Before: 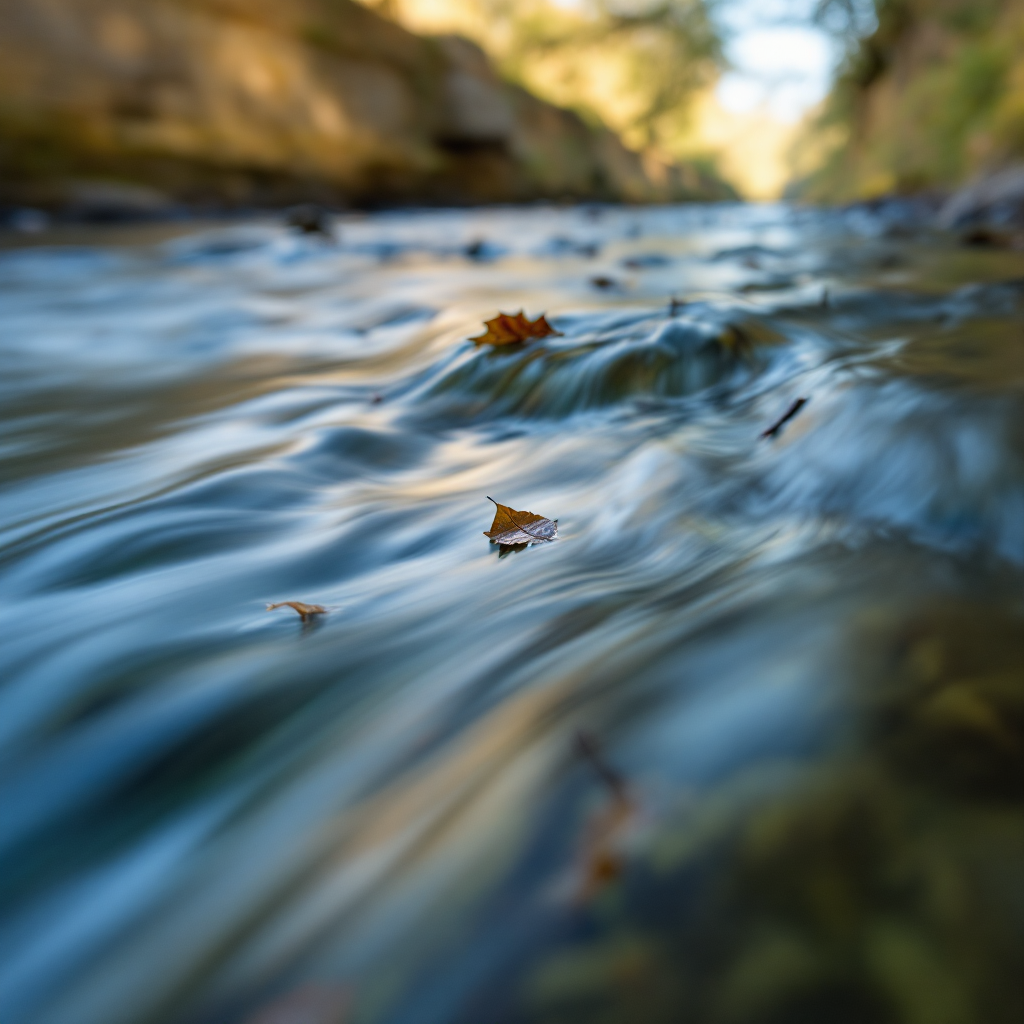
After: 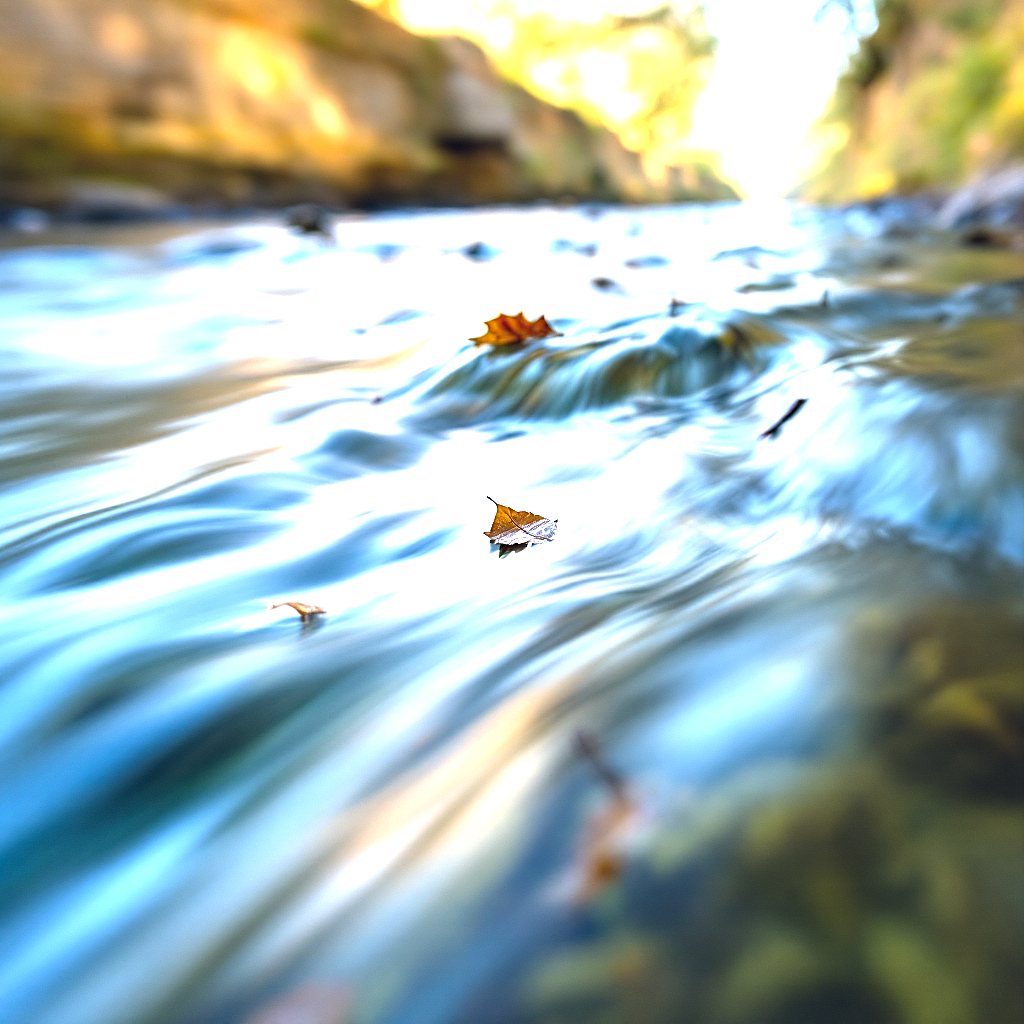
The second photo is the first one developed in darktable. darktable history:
color balance rgb: highlights gain › chroma 1.544%, highlights gain › hue 310.76°, global offset › chroma 0.062%, global offset › hue 253.53°, perceptual saturation grading › global saturation 0.914%, perceptual brilliance grading › global brilliance 30.653%
exposure: exposure 1 EV, compensate highlight preservation false
sharpen: on, module defaults
